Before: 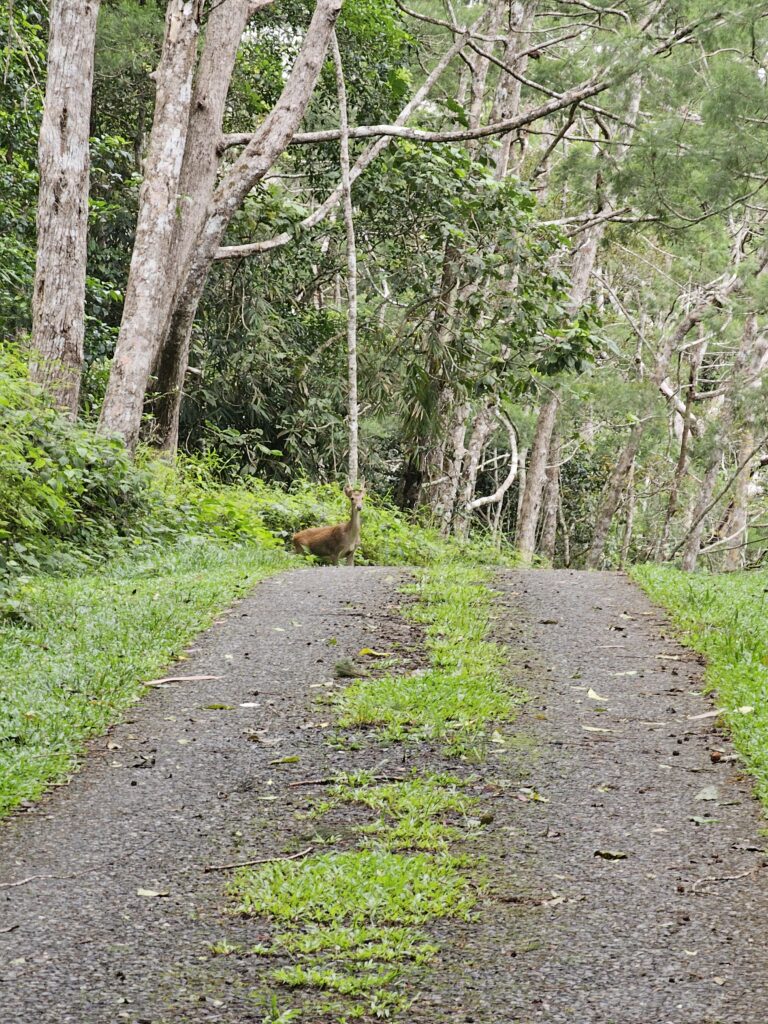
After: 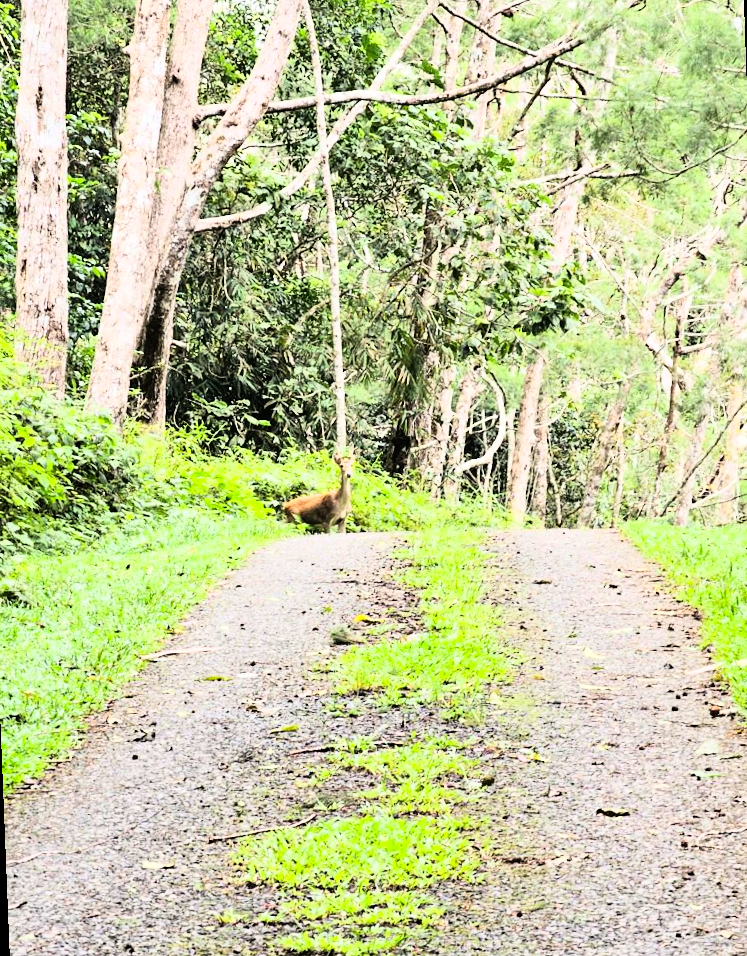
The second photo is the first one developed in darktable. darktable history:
rgb curve: curves: ch0 [(0, 0) (0.21, 0.15) (0.24, 0.21) (0.5, 0.75) (0.75, 0.96) (0.89, 0.99) (1, 1)]; ch1 [(0, 0.02) (0.21, 0.13) (0.25, 0.2) (0.5, 0.67) (0.75, 0.9) (0.89, 0.97) (1, 1)]; ch2 [(0, 0.02) (0.21, 0.13) (0.25, 0.2) (0.5, 0.67) (0.75, 0.9) (0.89, 0.97) (1, 1)], compensate middle gray true
rotate and perspective: rotation -2.12°, lens shift (vertical) 0.009, lens shift (horizontal) -0.008, automatic cropping original format, crop left 0.036, crop right 0.964, crop top 0.05, crop bottom 0.959
